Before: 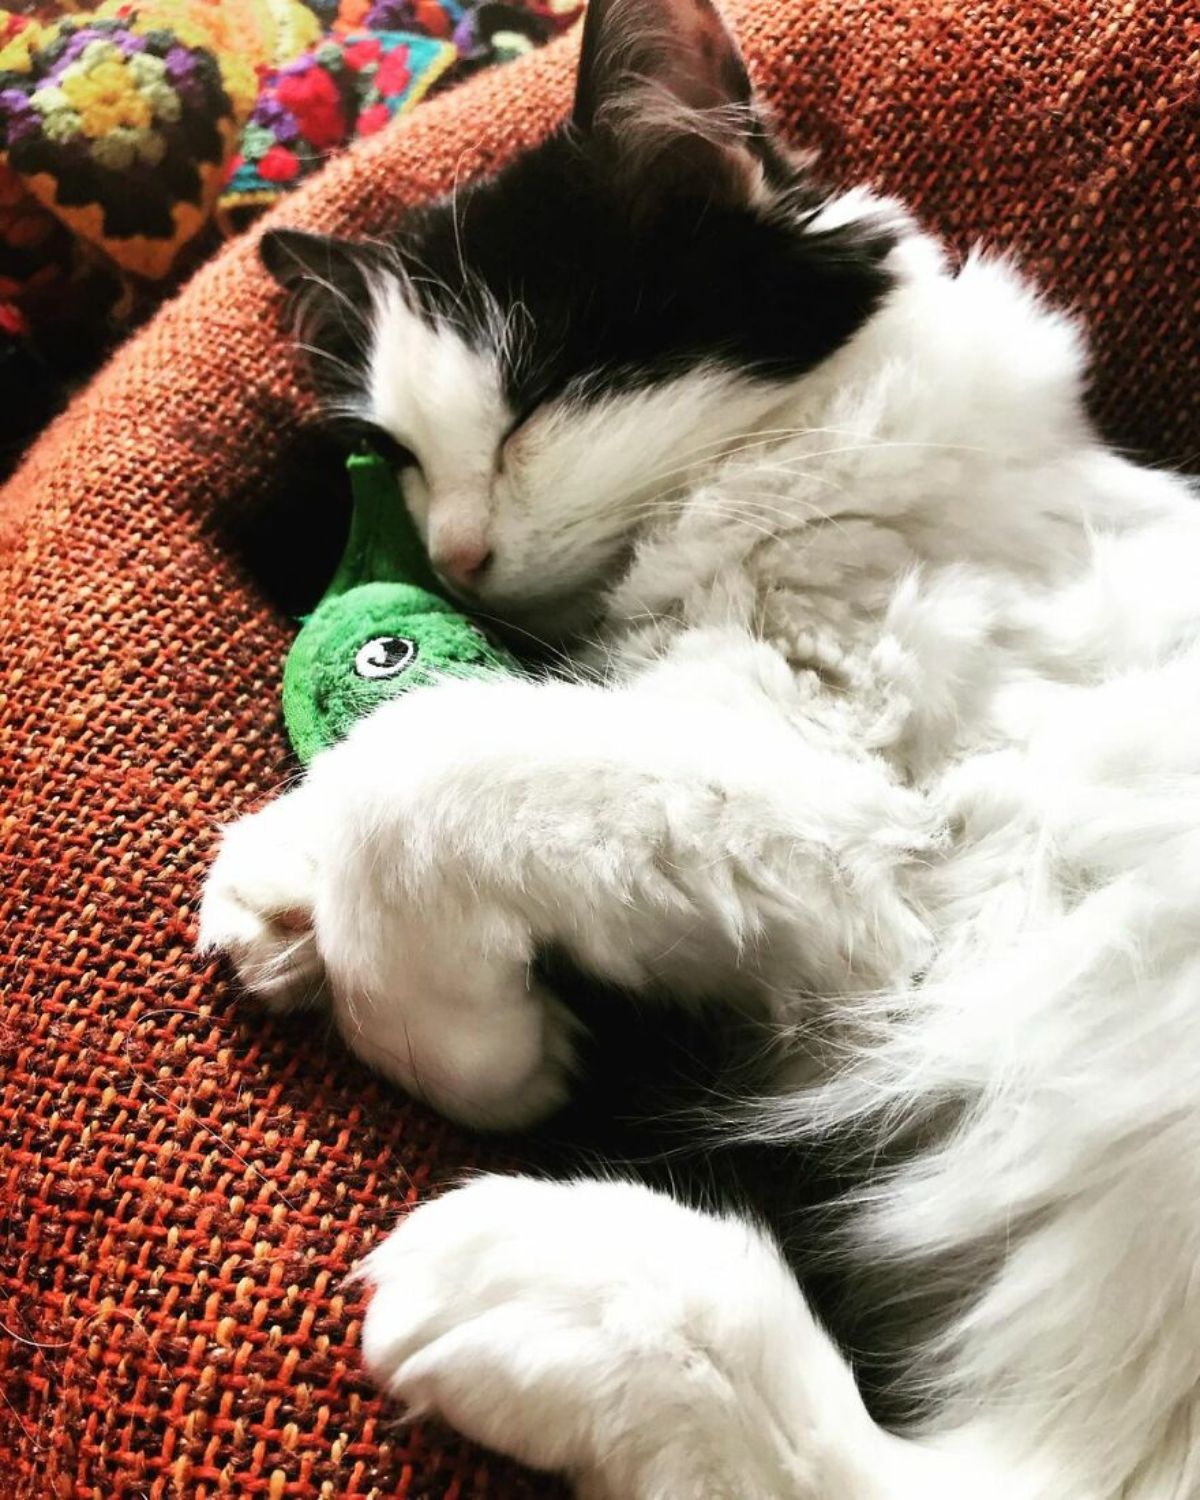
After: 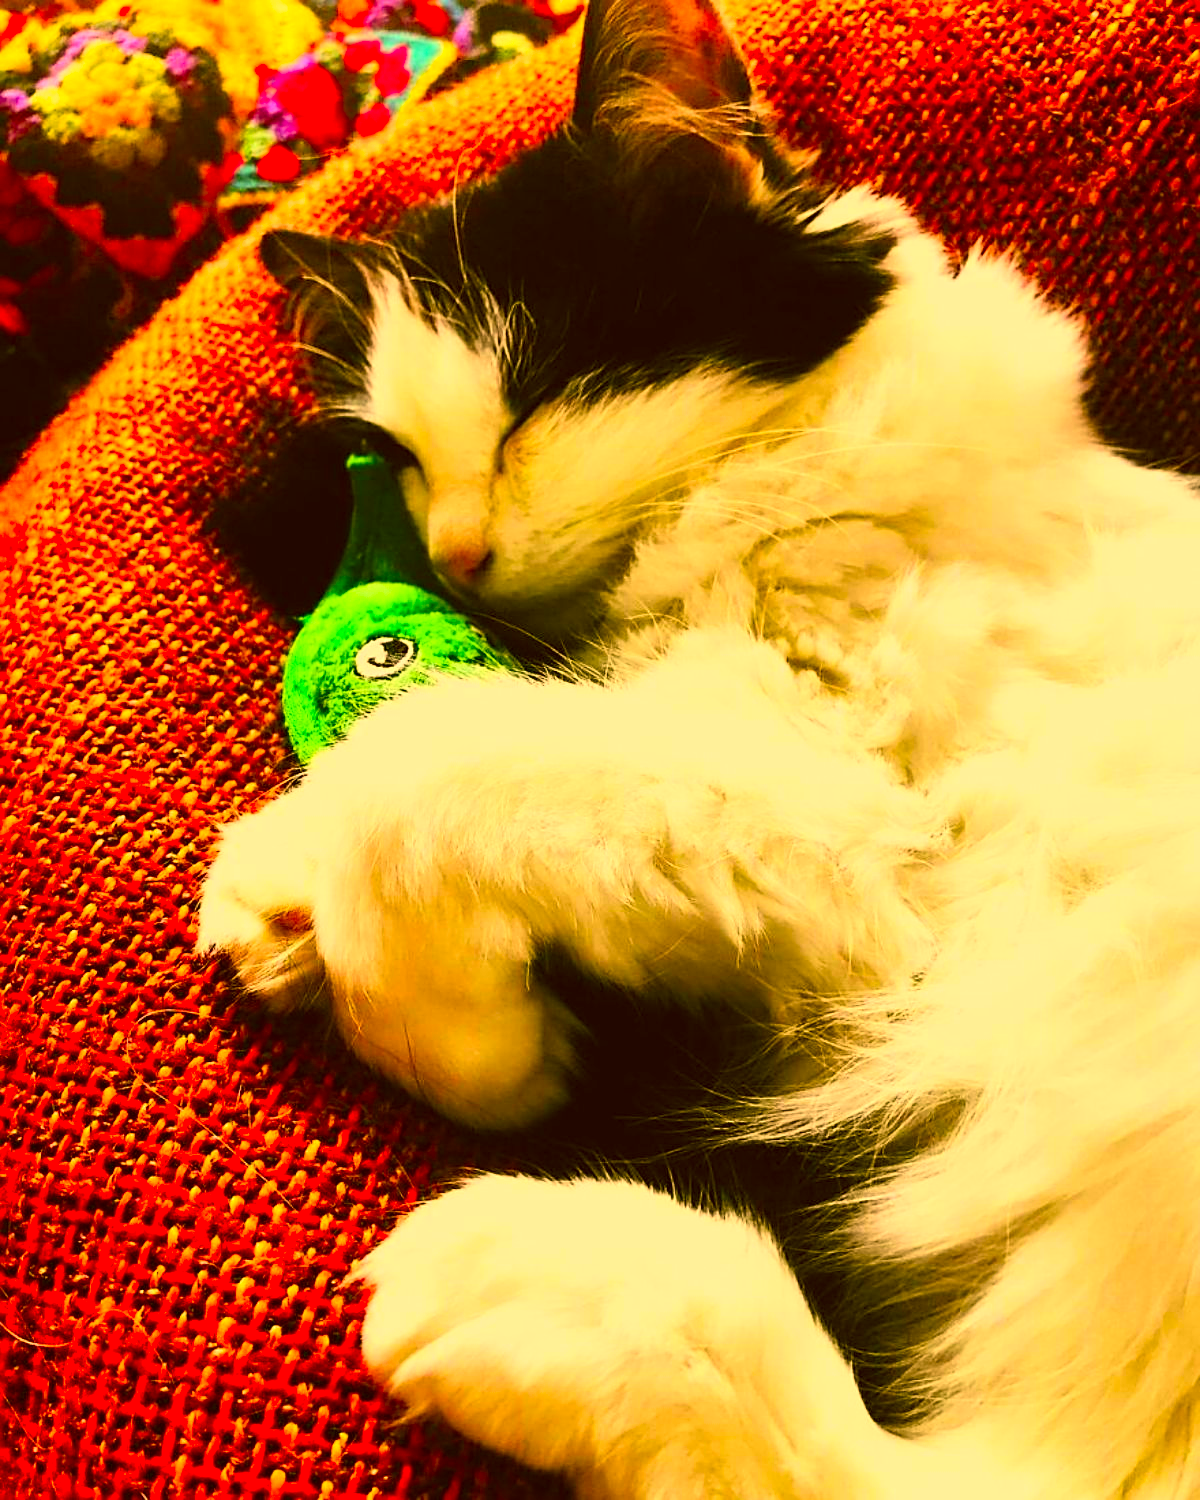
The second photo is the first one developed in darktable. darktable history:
contrast brightness saturation: contrast 0.2, brightness 0.16, saturation 0.22
sharpen: on, module defaults
color correction: highlights a* 10.44, highlights b* 30.04, shadows a* 2.73, shadows b* 17.51, saturation 1.72
